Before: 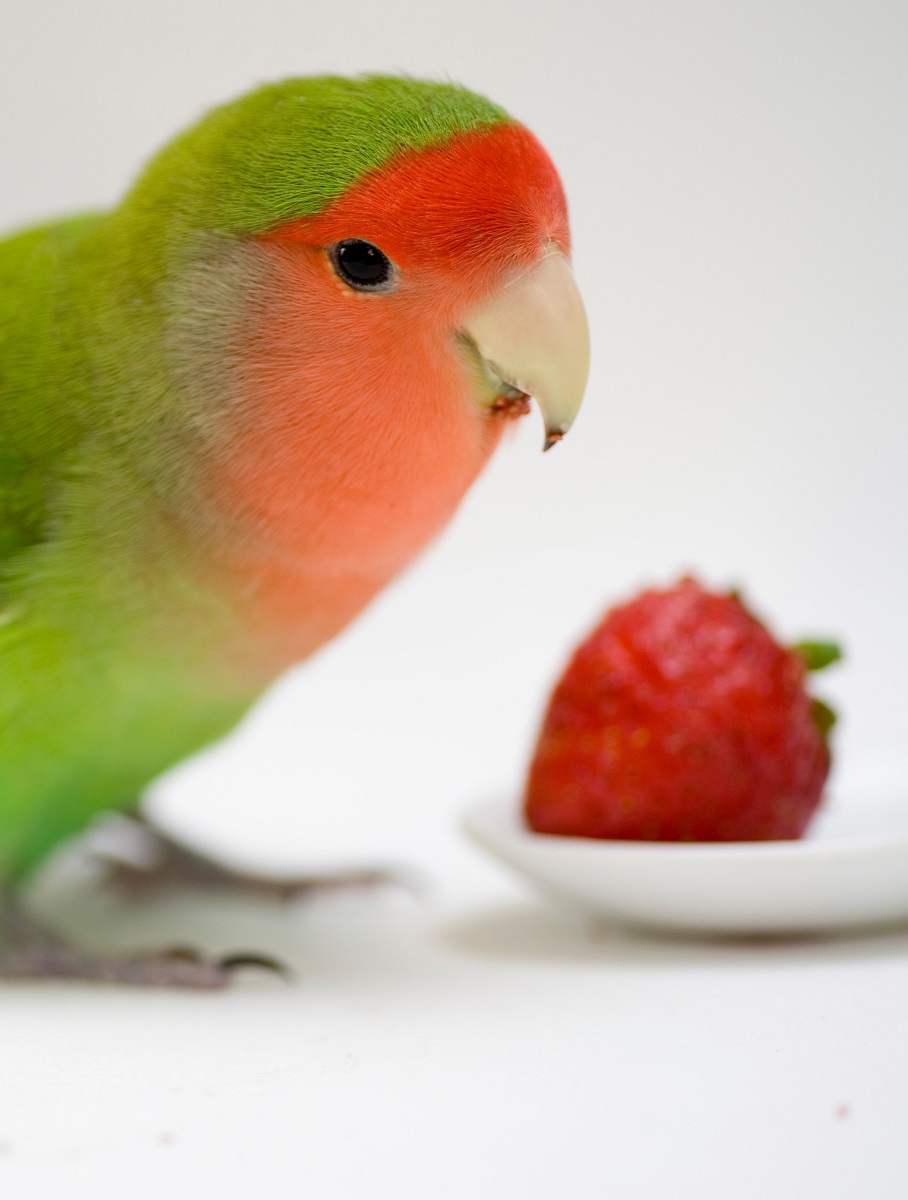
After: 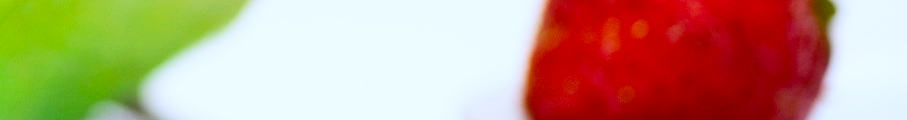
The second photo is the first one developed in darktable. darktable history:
crop and rotate: top 59.084%, bottom 30.916%
contrast brightness saturation: contrast 0.23, brightness 0.1, saturation 0.29
white balance: red 0.954, blue 1.079
